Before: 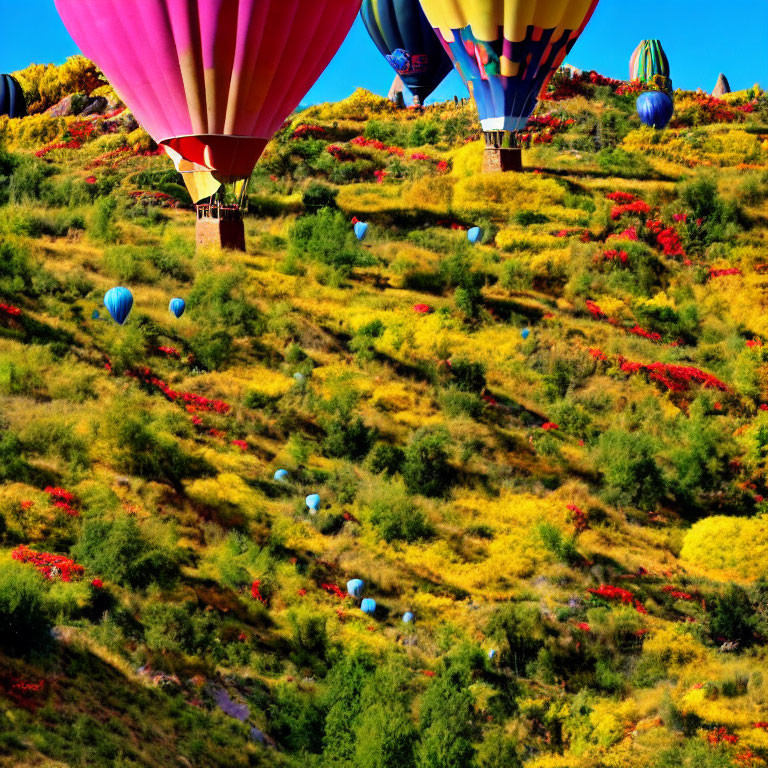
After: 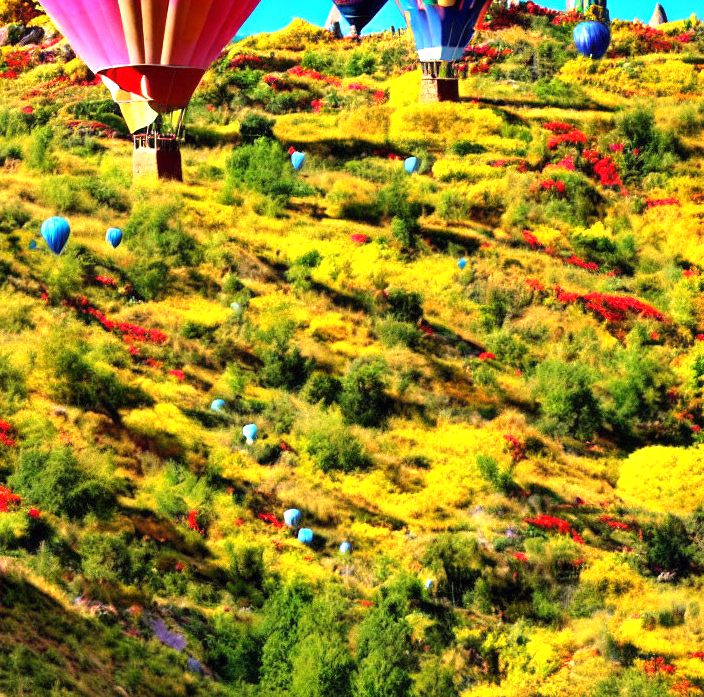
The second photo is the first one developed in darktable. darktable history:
exposure: black level correction 0, exposure 0.9 EV, compensate highlight preservation false
crop and rotate: left 8.262%, top 9.226%
